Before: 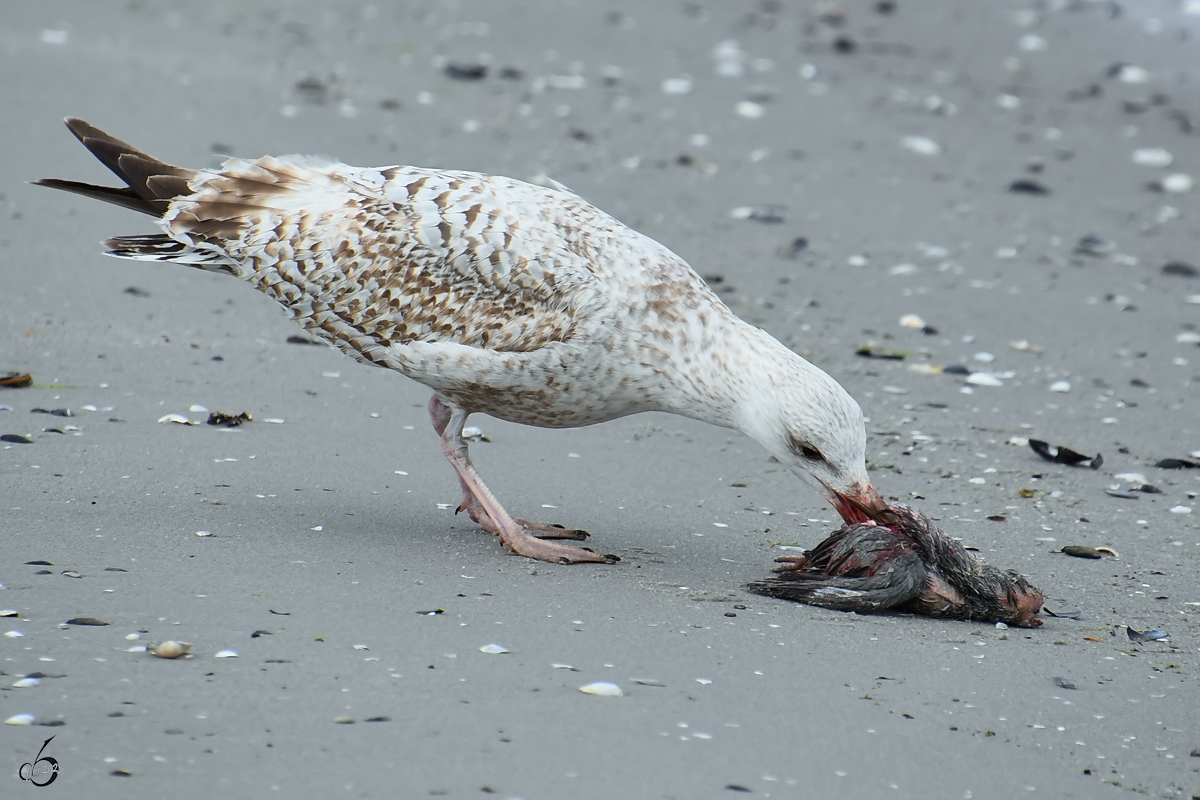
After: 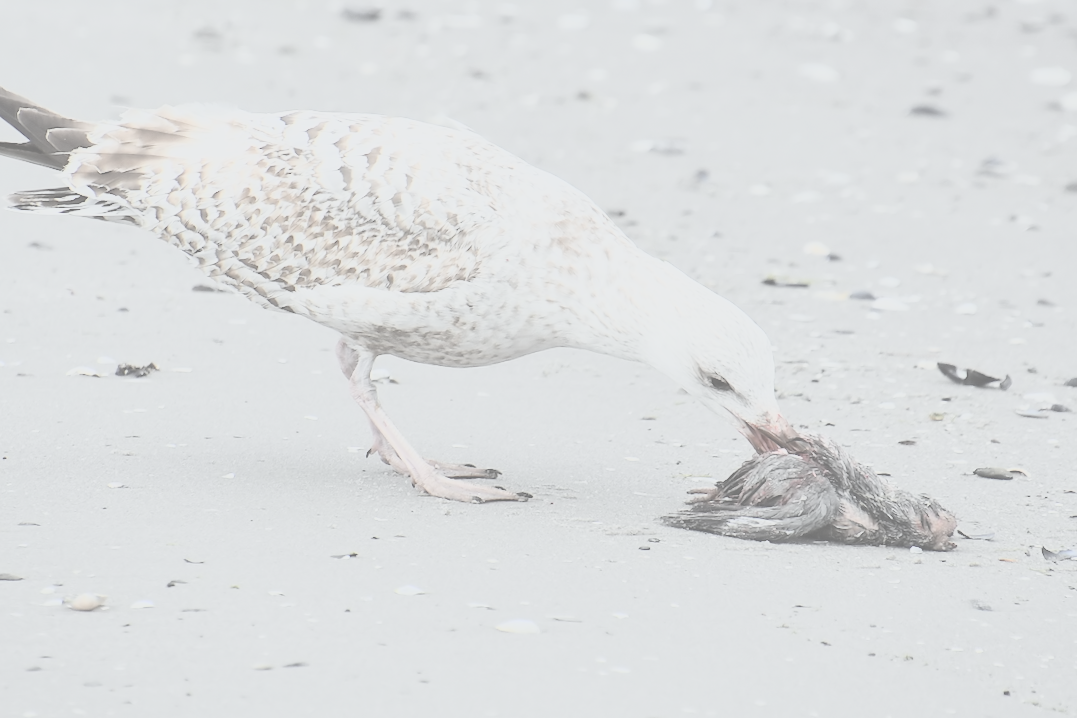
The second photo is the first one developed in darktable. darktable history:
base curve: curves: ch0 [(0, 0) (0.018, 0.026) (0.143, 0.37) (0.33, 0.731) (0.458, 0.853) (0.735, 0.965) (0.905, 0.986) (1, 1)]
crop and rotate: angle 1.96°, left 5.673%, top 5.673%
contrast brightness saturation: contrast -0.32, brightness 0.75, saturation -0.78
